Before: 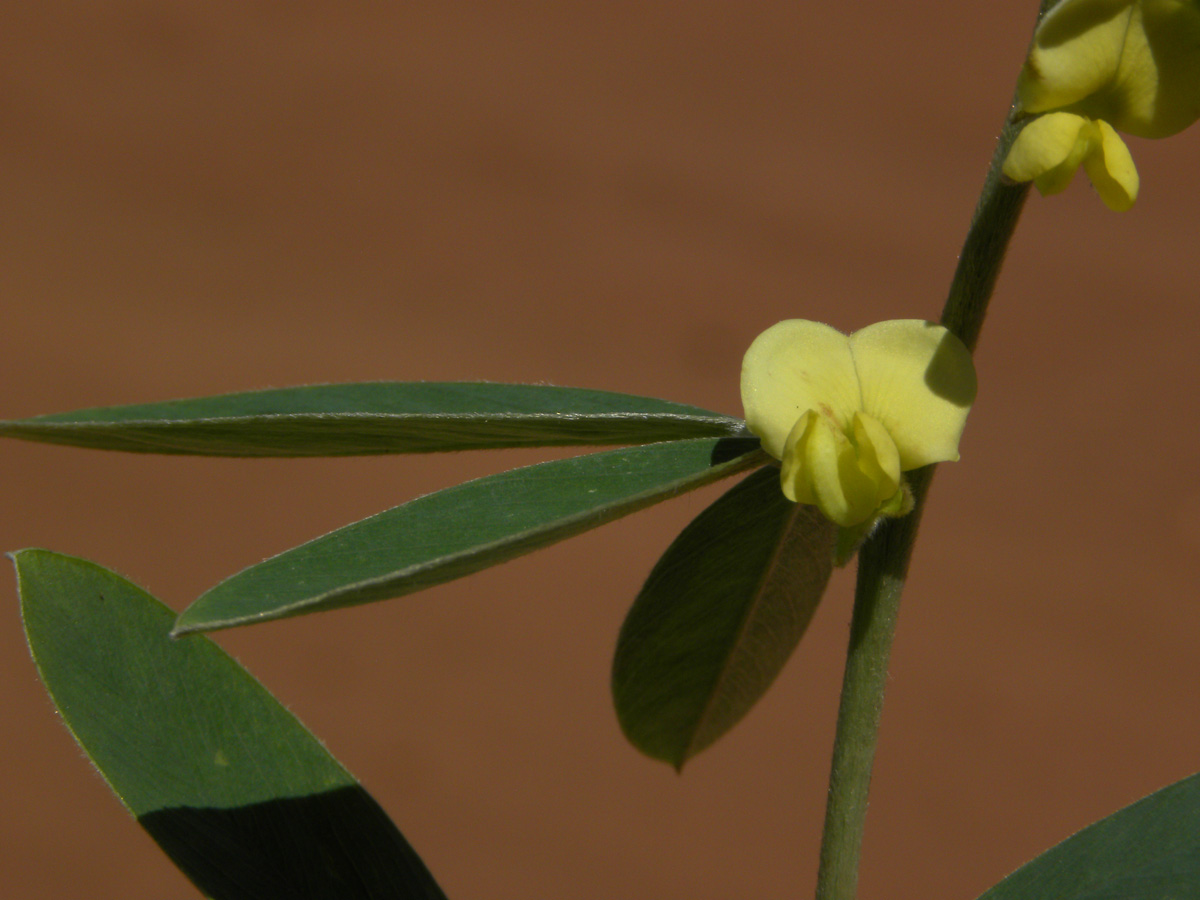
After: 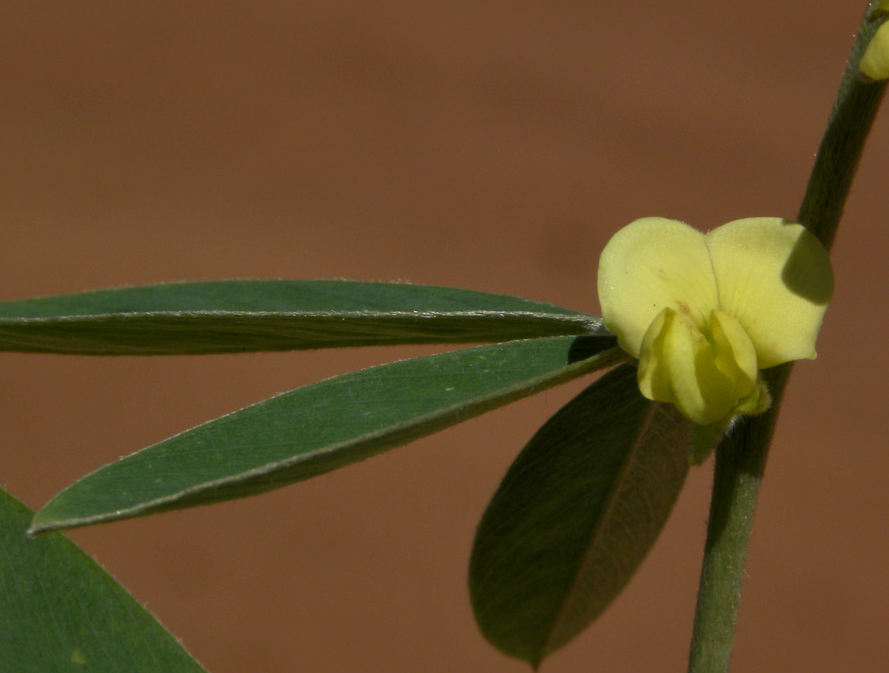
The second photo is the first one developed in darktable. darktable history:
crop and rotate: left 11.925%, top 11.38%, right 13.964%, bottom 13.789%
local contrast: mode bilateral grid, contrast 21, coarseness 50, detail 120%, midtone range 0.2
